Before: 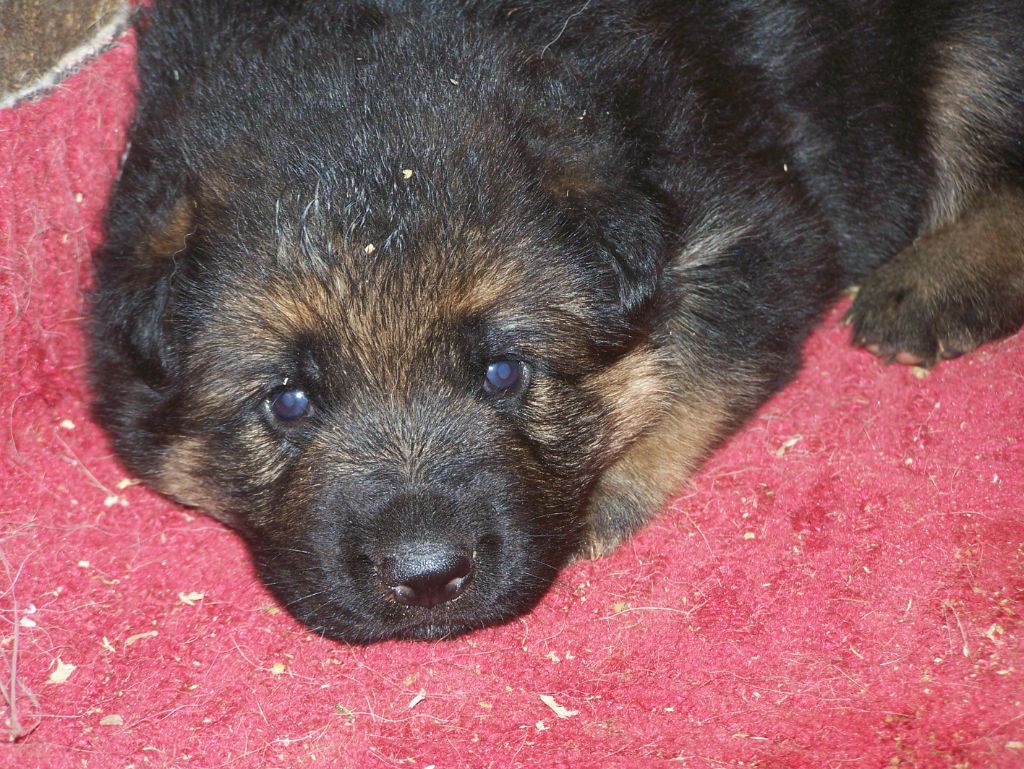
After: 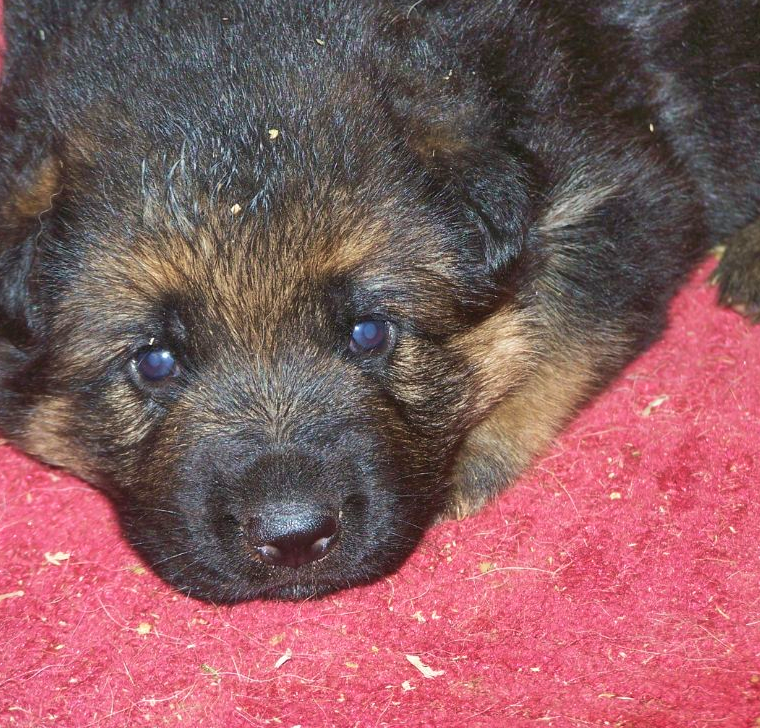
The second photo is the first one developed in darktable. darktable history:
velvia: on, module defaults
crop and rotate: left 13.15%, top 5.251%, right 12.609%
shadows and highlights: low approximation 0.01, soften with gaussian
